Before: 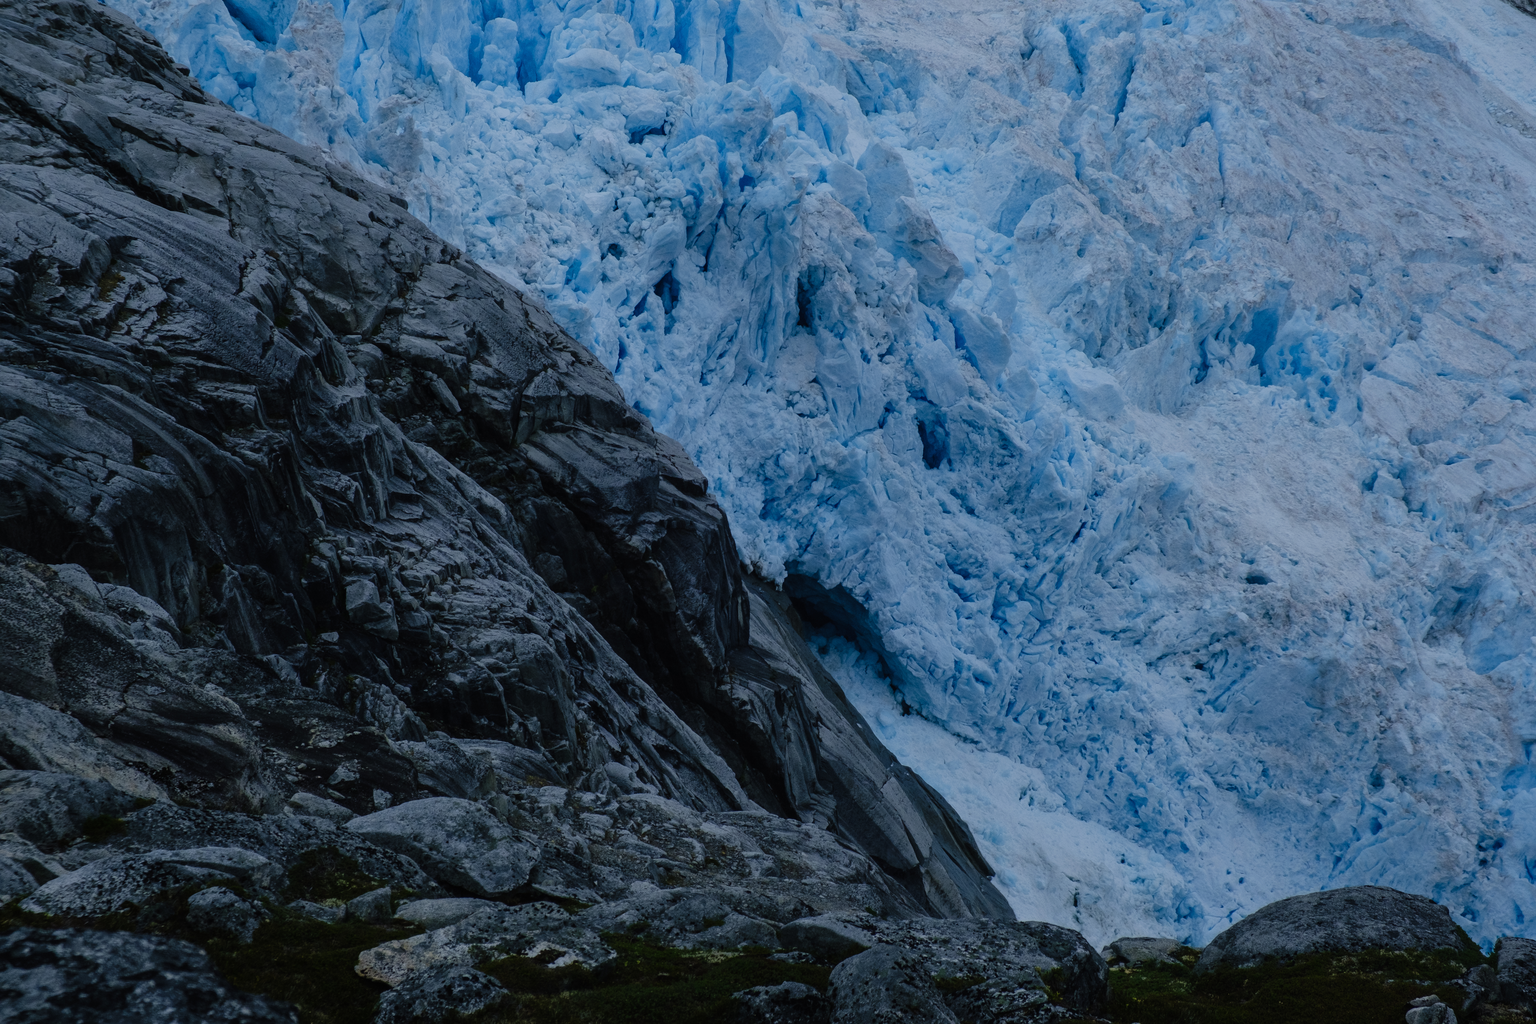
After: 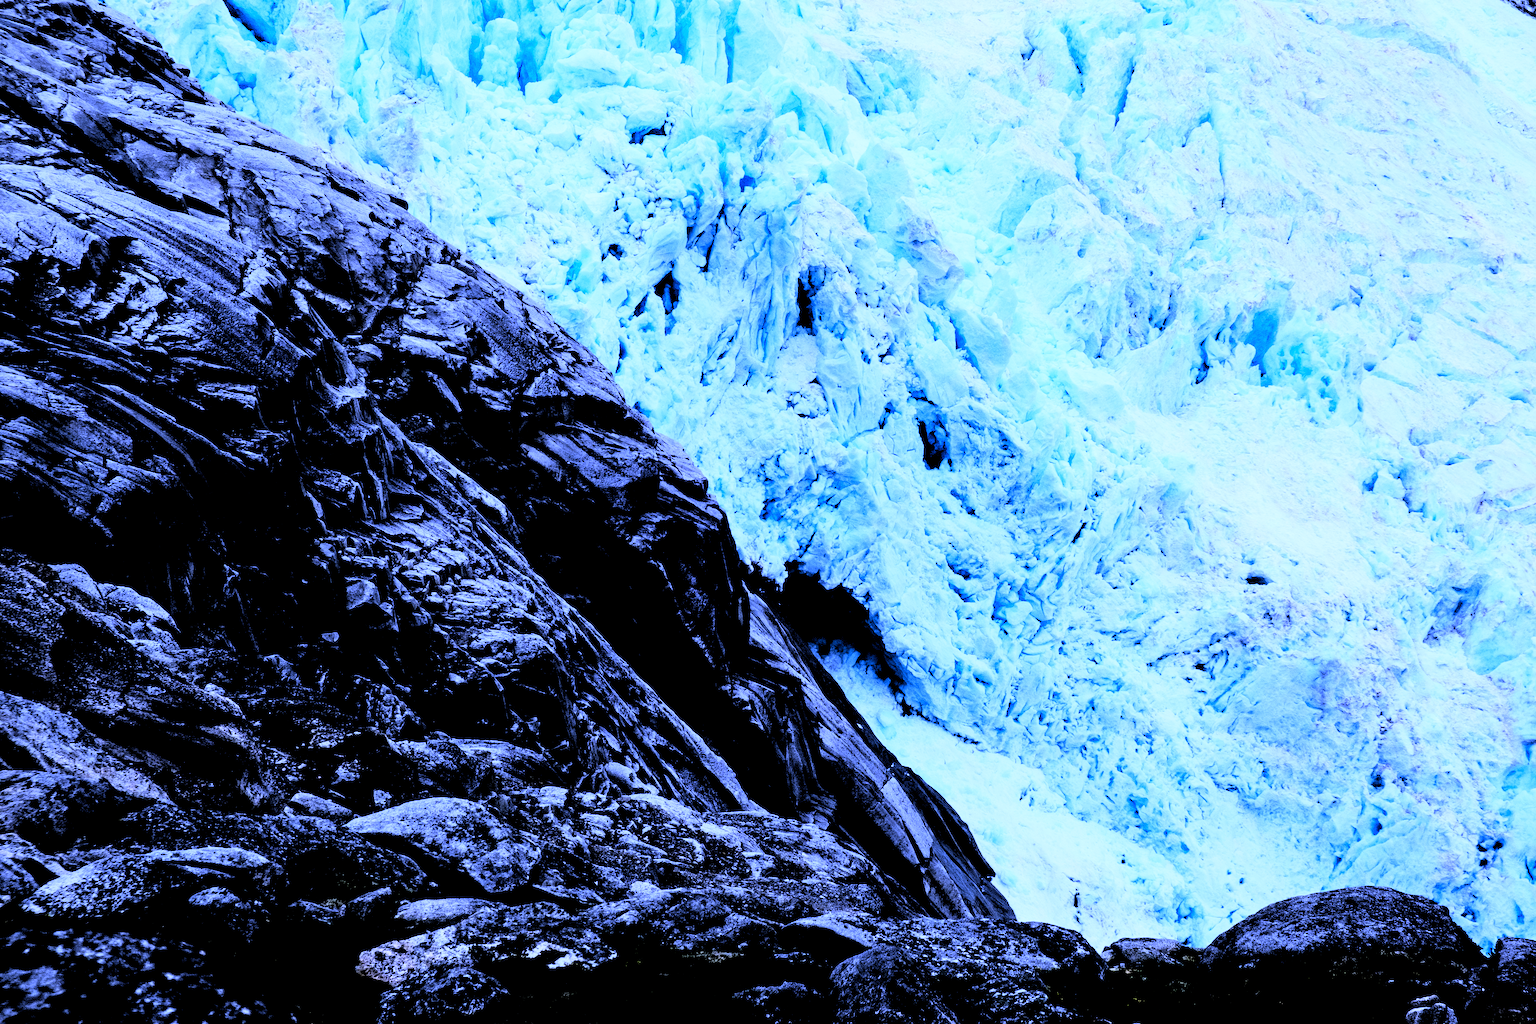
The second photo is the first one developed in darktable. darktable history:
white balance: red 0.98, blue 1.61
rgb levels: levels [[0.013, 0.434, 0.89], [0, 0.5, 1], [0, 0.5, 1]]
rgb curve: curves: ch0 [(0, 0) (0.21, 0.15) (0.24, 0.21) (0.5, 0.75) (0.75, 0.96) (0.89, 0.99) (1, 1)]; ch1 [(0, 0.02) (0.21, 0.13) (0.25, 0.2) (0.5, 0.67) (0.75, 0.9) (0.89, 0.97) (1, 1)]; ch2 [(0, 0.02) (0.21, 0.13) (0.25, 0.2) (0.5, 0.67) (0.75, 0.9) (0.89, 0.97) (1, 1)], compensate middle gray true
tone equalizer: -8 EV -0.75 EV, -7 EV -0.7 EV, -6 EV -0.6 EV, -5 EV -0.4 EV, -3 EV 0.4 EV, -2 EV 0.6 EV, -1 EV 0.7 EV, +0 EV 0.75 EV, edges refinement/feathering 500, mask exposure compensation -1.57 EV, preserve details no
